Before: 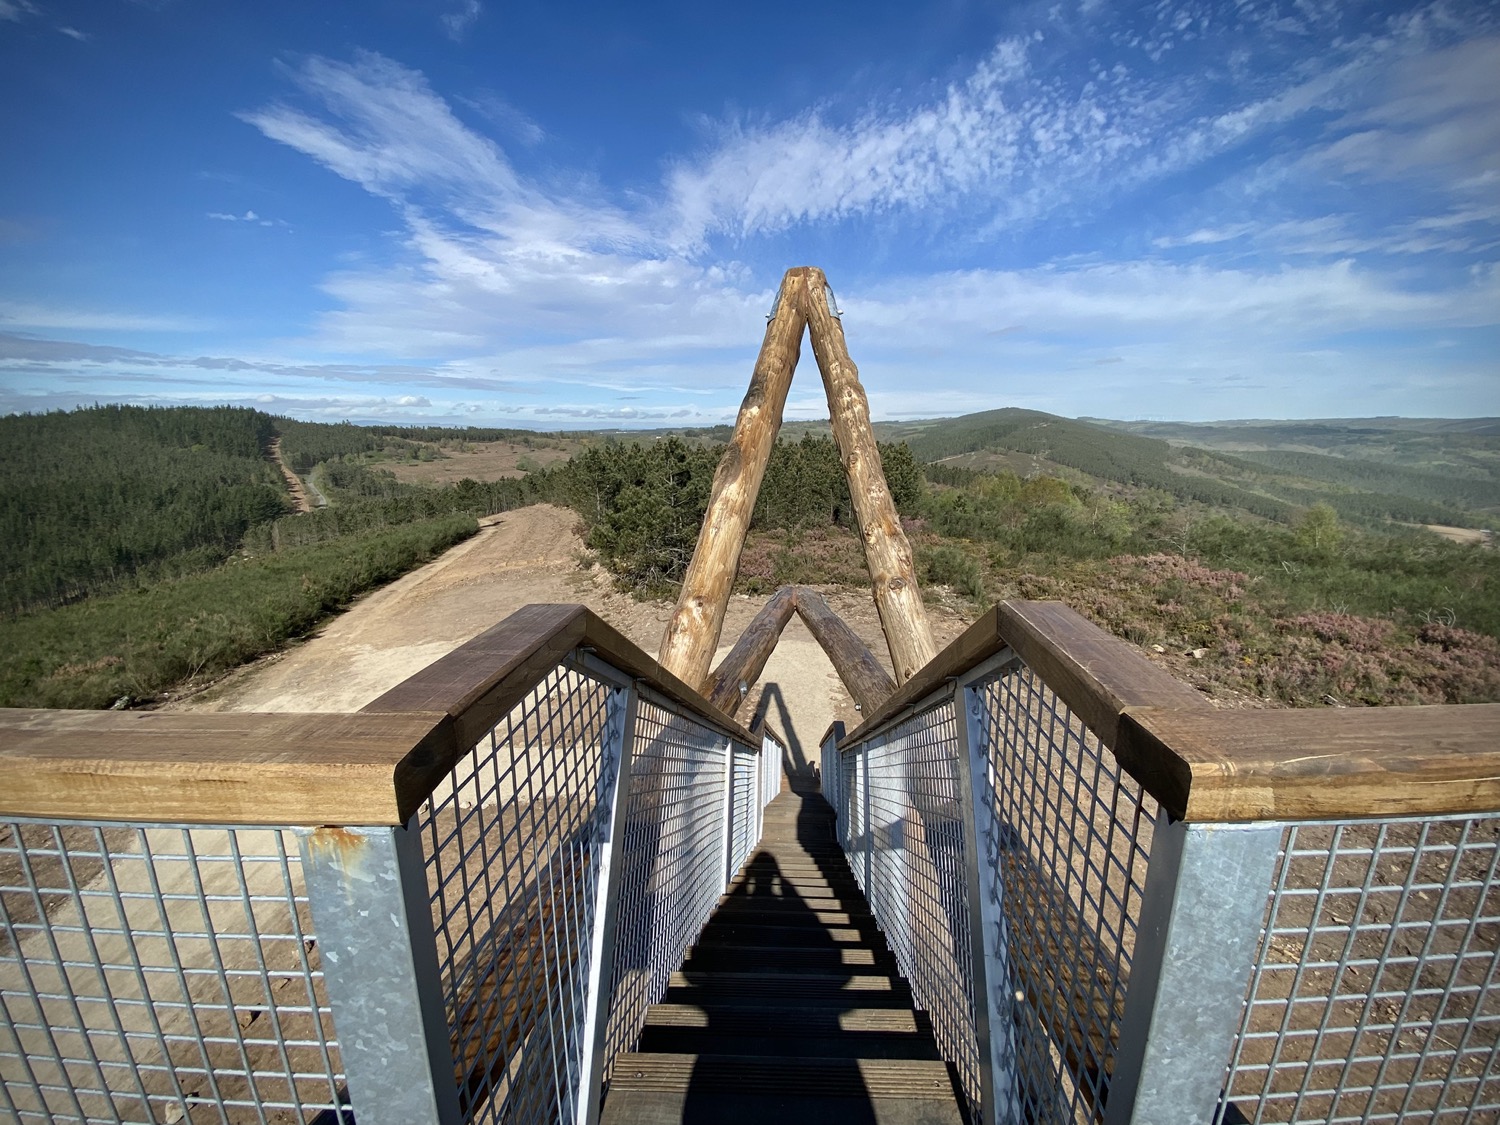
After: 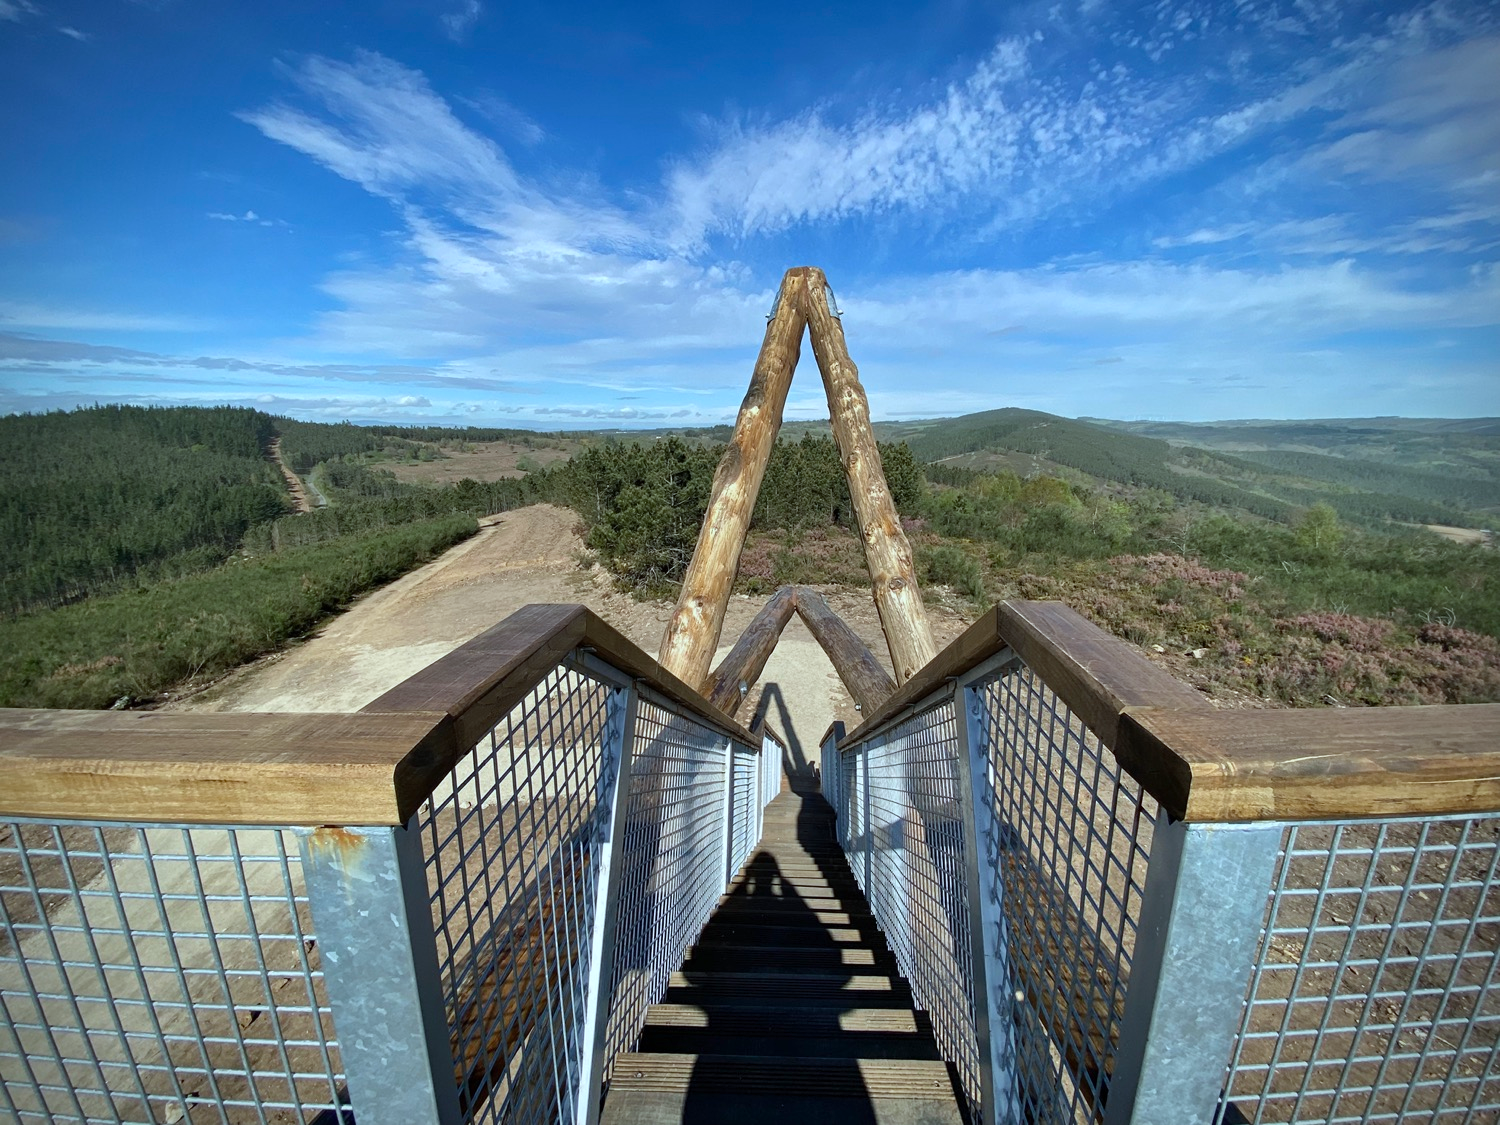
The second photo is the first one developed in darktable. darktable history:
shadows and highlights: low approximation 0.01, soften with gaussian
white balance: red 0.925, blue 1.046
